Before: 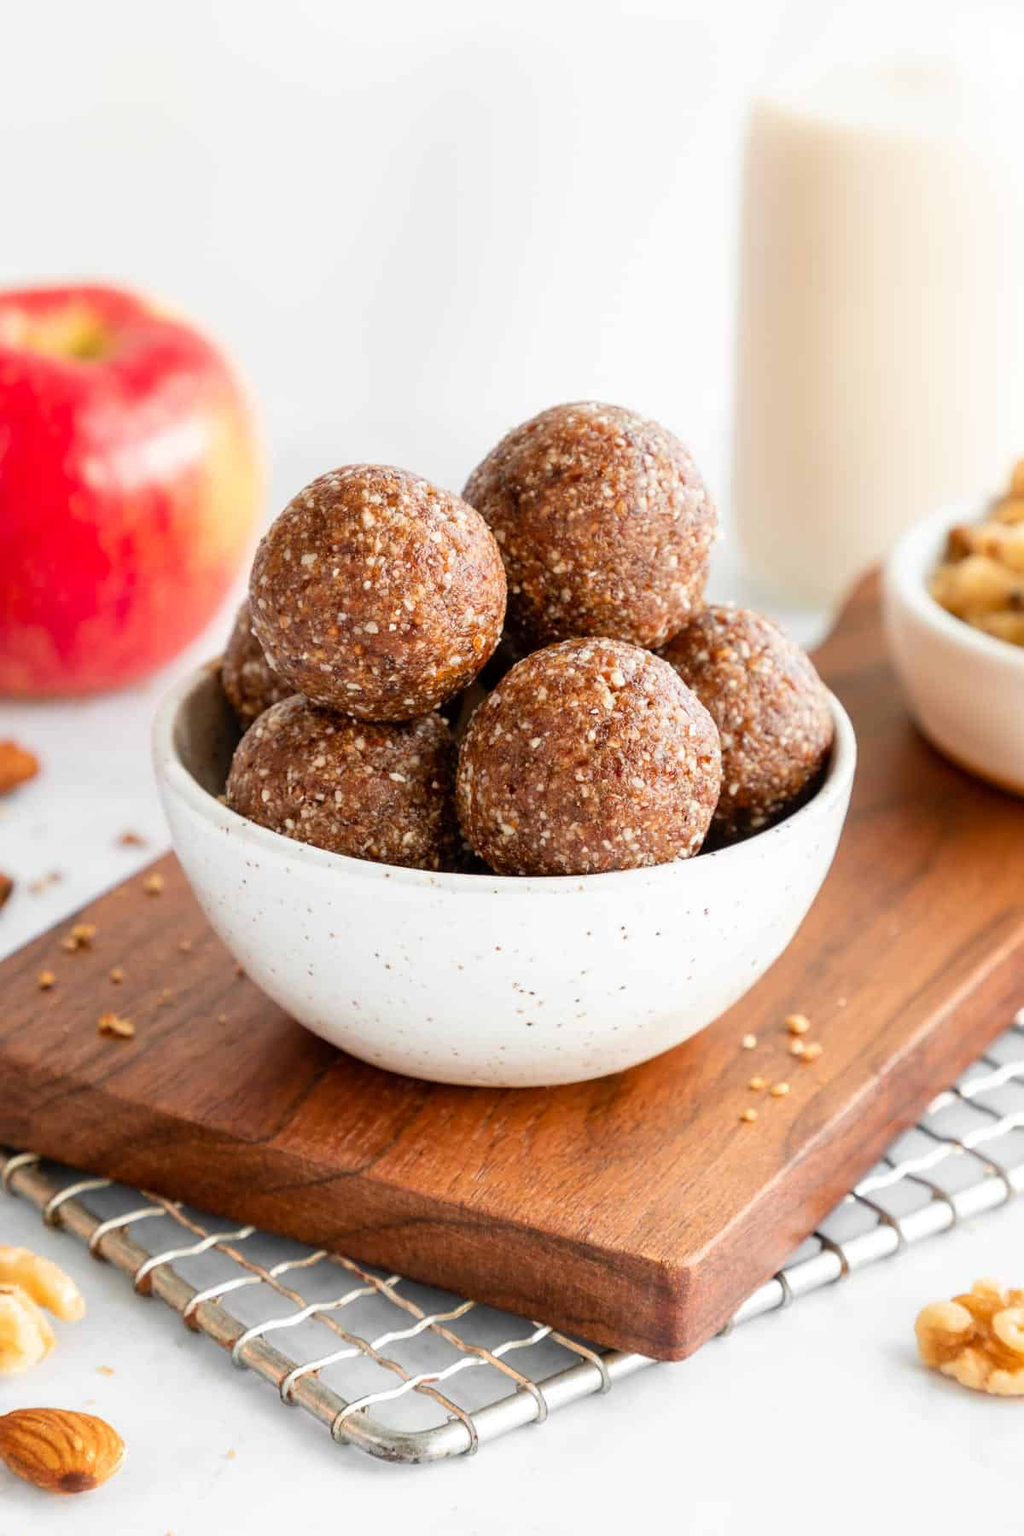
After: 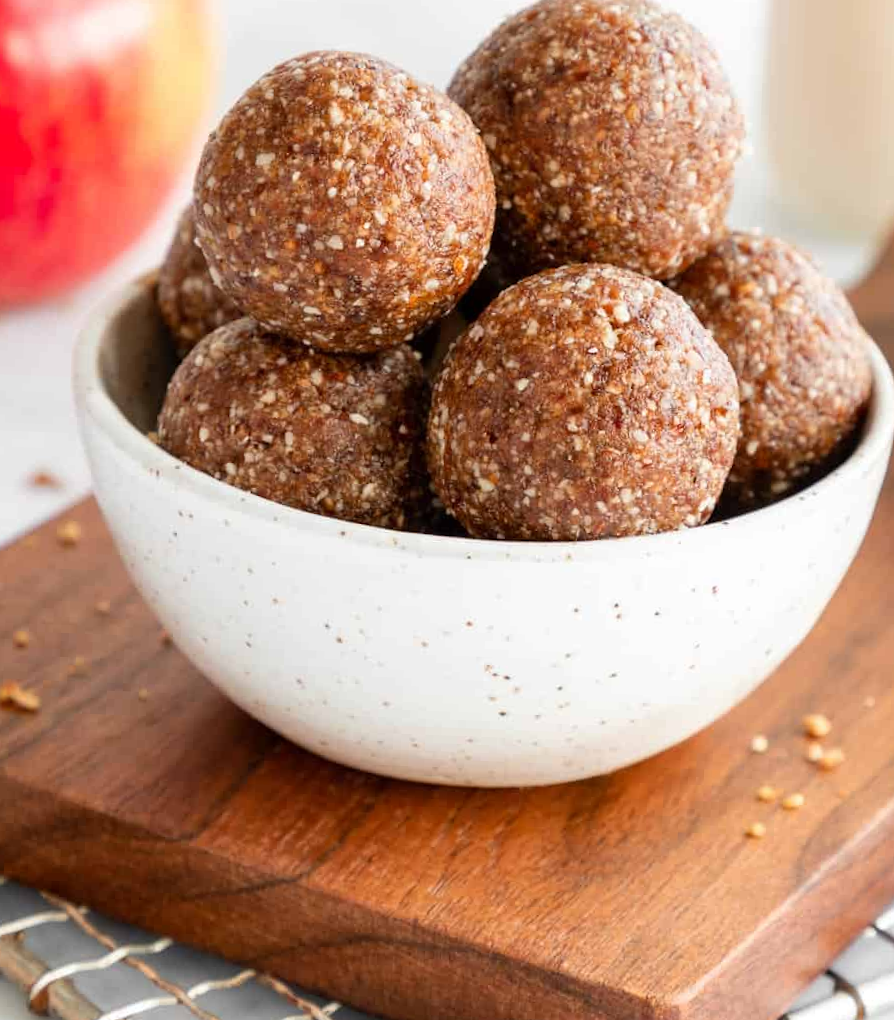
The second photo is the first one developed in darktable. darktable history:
crop: left 11.123%, top 27.61%, right 18.3%, bottom 17.034%
rotate and perspective: rotation 2.17°, automatic cropping off
